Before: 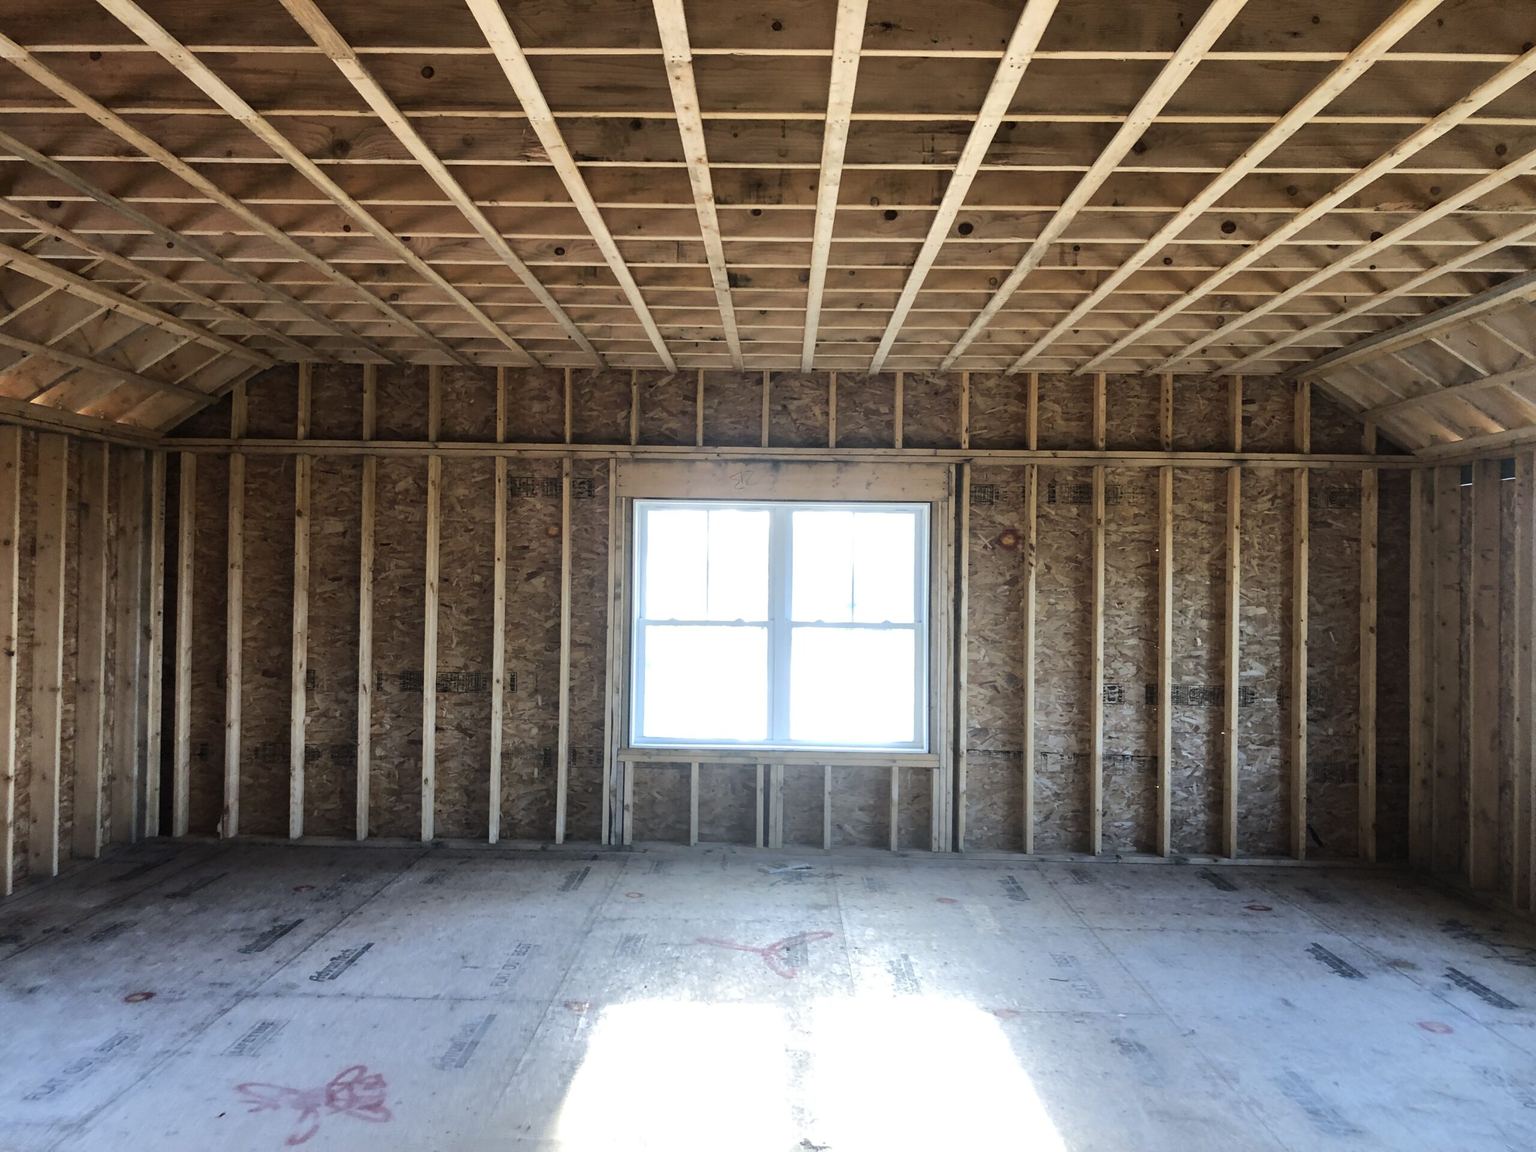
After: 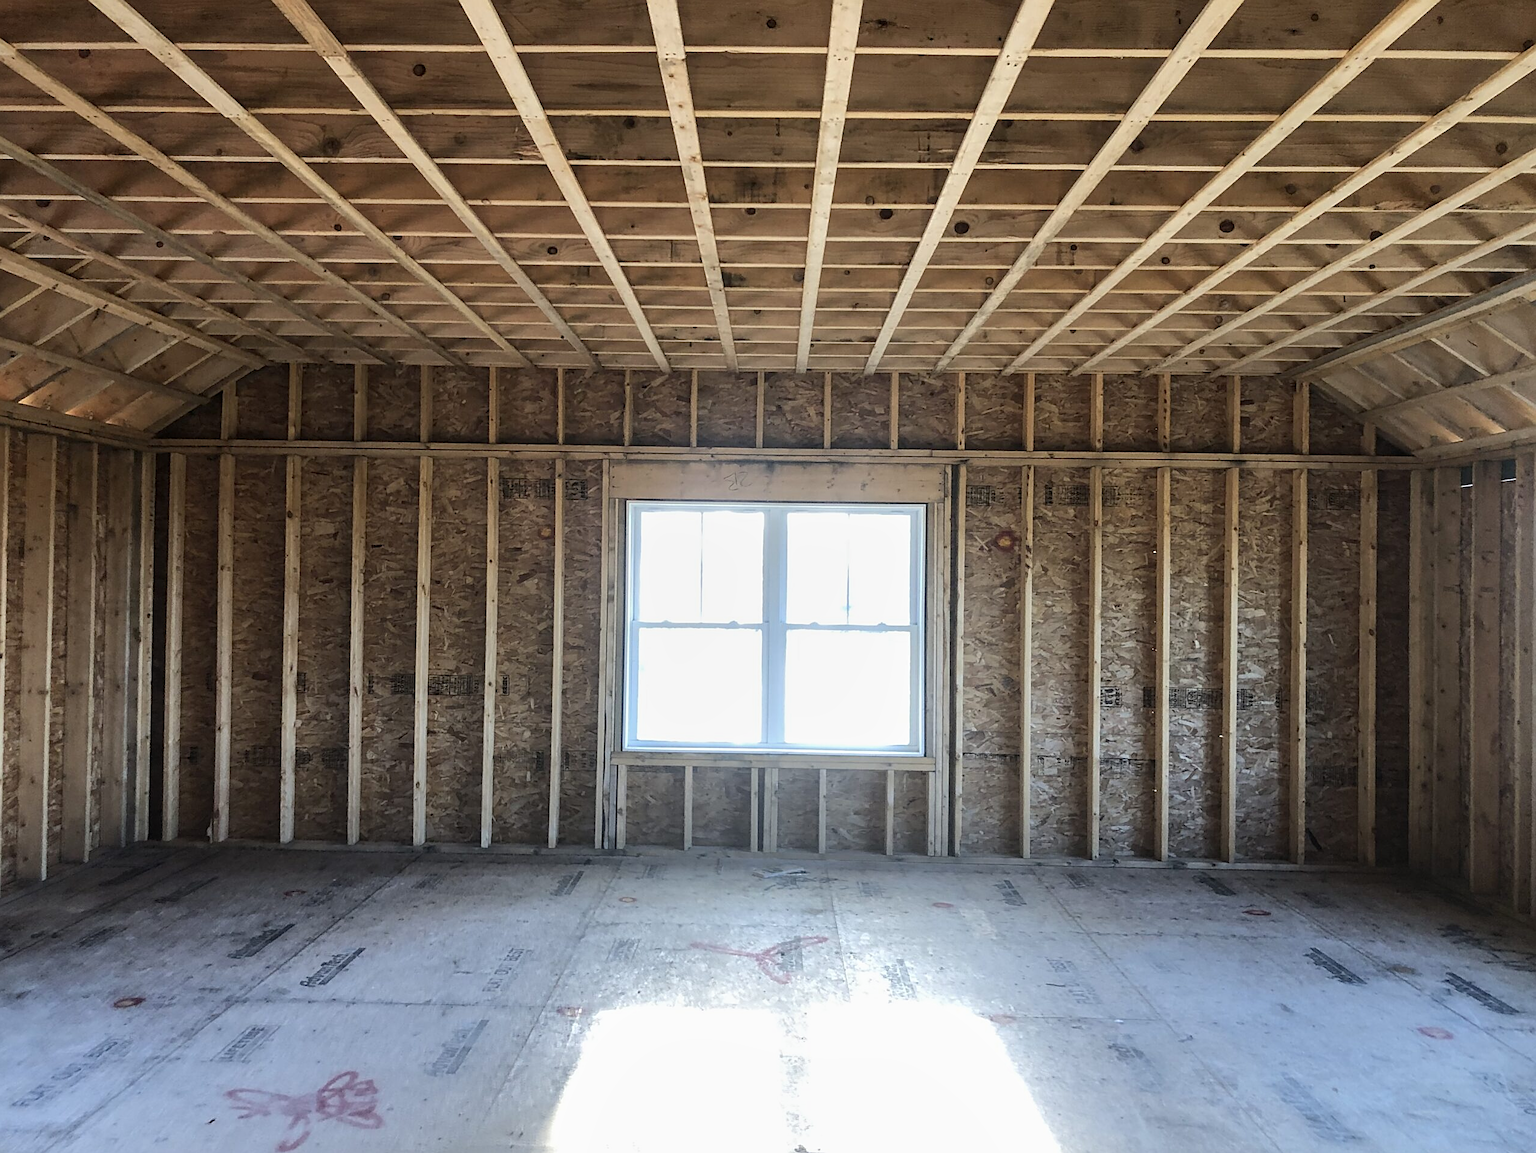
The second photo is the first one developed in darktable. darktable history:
crop and rotate: left 0.792%, top 0.294%, bottom 0.379%
local contrast: detail 109%
sharpen: on, module defaults
